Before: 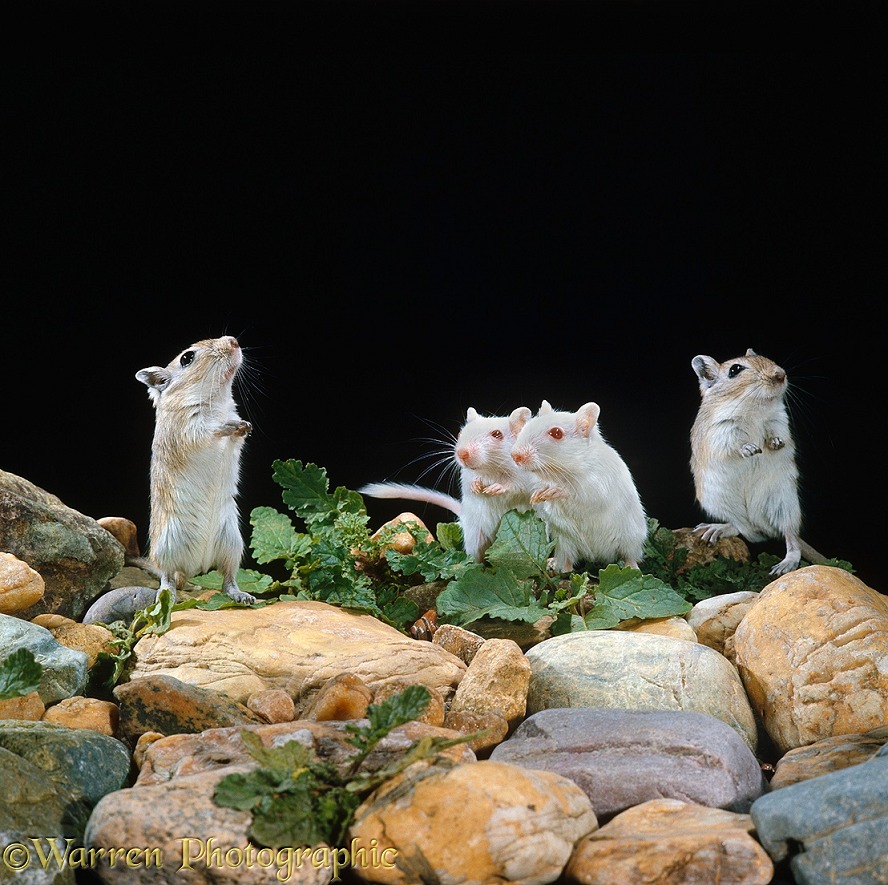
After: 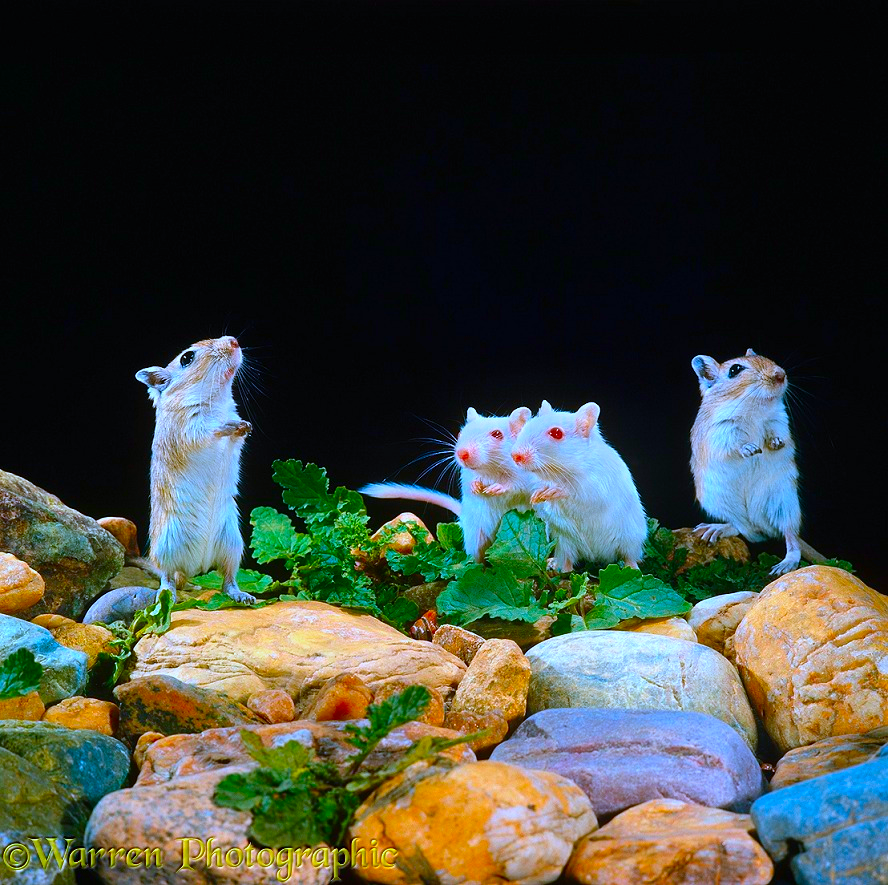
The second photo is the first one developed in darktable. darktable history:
white balance: red 0.926, green 1.003, blue 1.133
color correction: highlights a* 1.59, highlights b* -1.7, saturation 2.48
